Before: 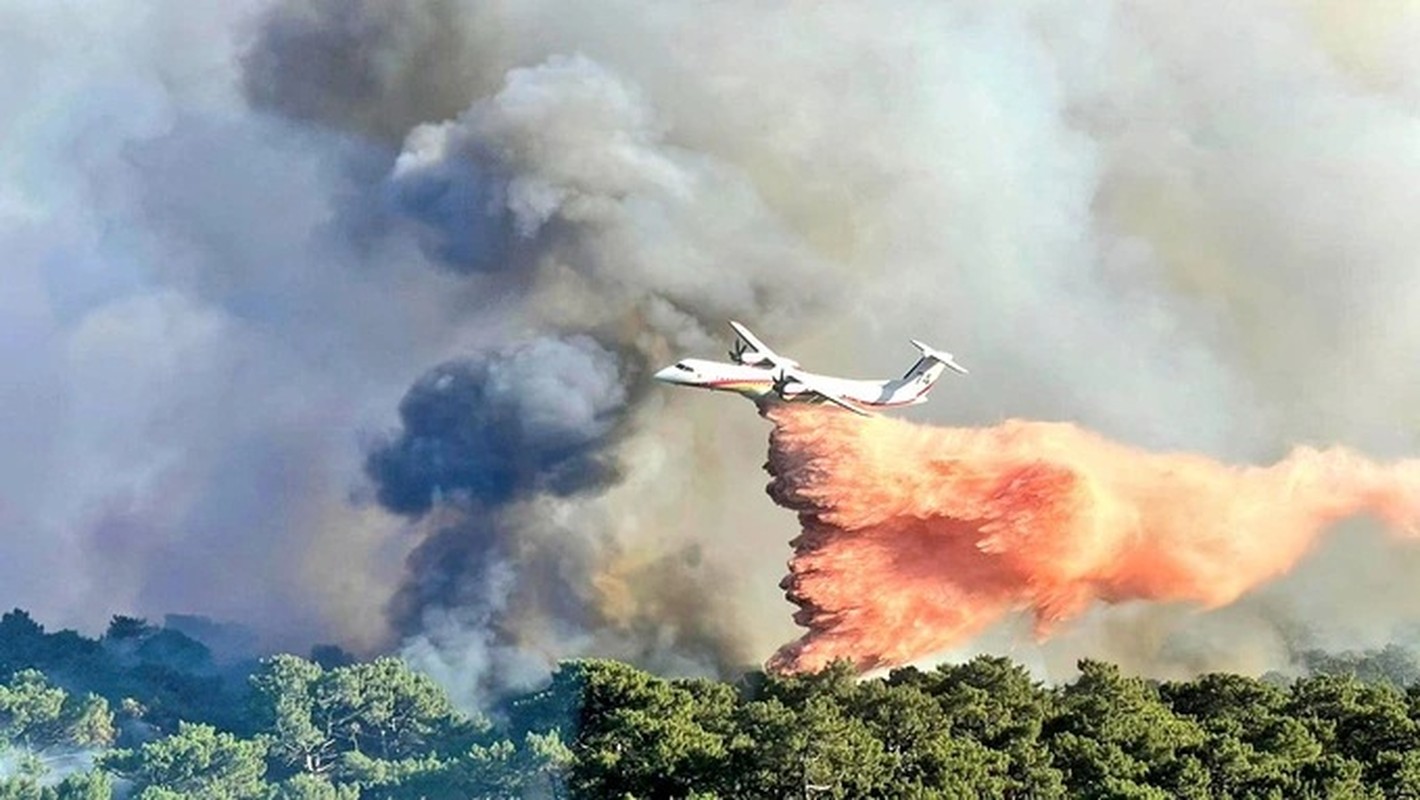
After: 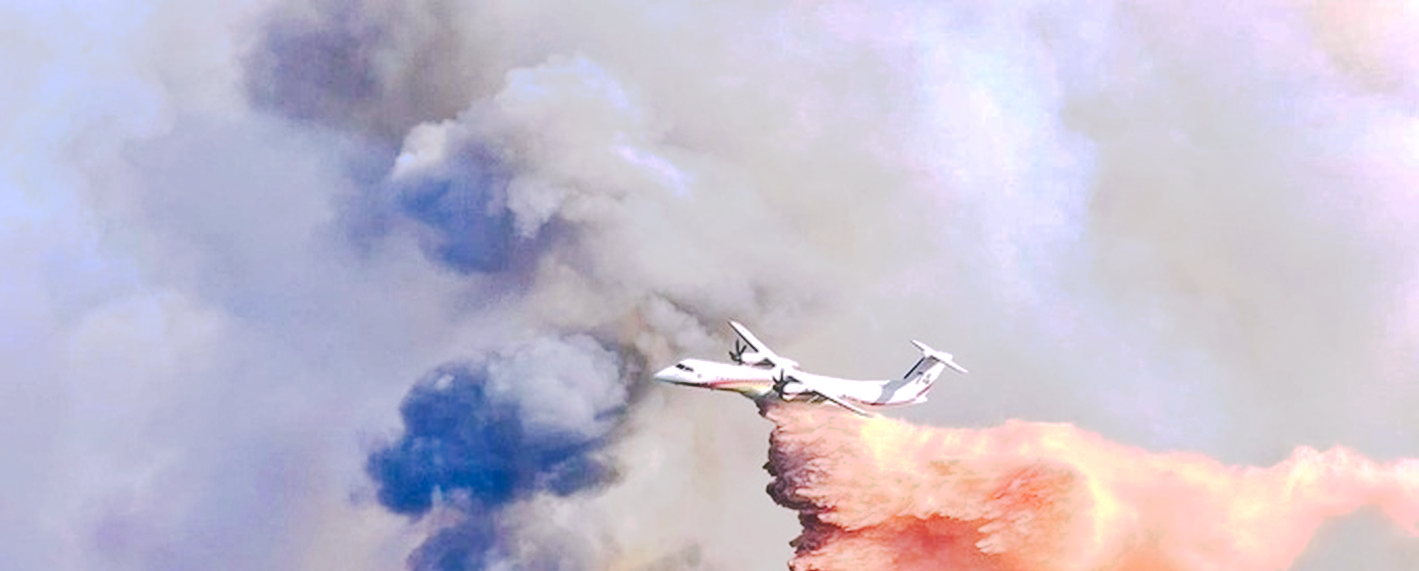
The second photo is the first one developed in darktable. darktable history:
white balance: red 1.066, blue 1.119
crop: bottom 28.576%
tone curve: curves: ch0 [(0, 0) (0.003, 0.145) (0.011, 0.148) (0.025, 0.15) (0.044, 0.159) (0.069, 0.16) (0.1, 0.164) (0.136, 0.182) (0.177, 0.213) (0.224, 0.247) (0.277, 0.298) (0.335, 0.37) (0.399, 0.456) (0.468, 0.552) (0.543, 0.641) (0.623, 0.713) (0.709, 0.768) (0.801, 0.825) (0.898, 0.868) (1, 1)], preserve colors none
exposure: exposure 0.078 EV, compensate highlight preservation false
